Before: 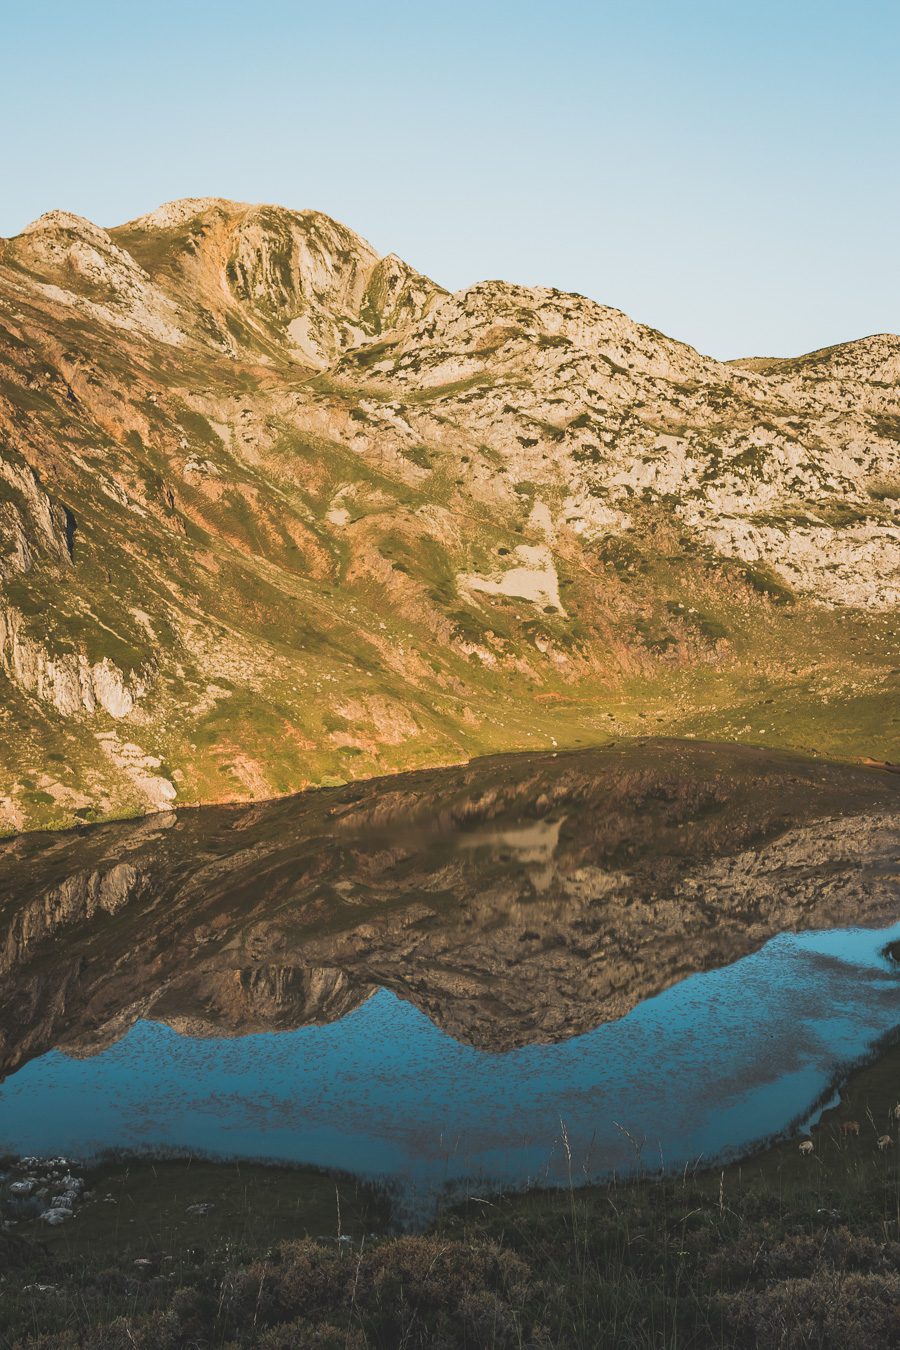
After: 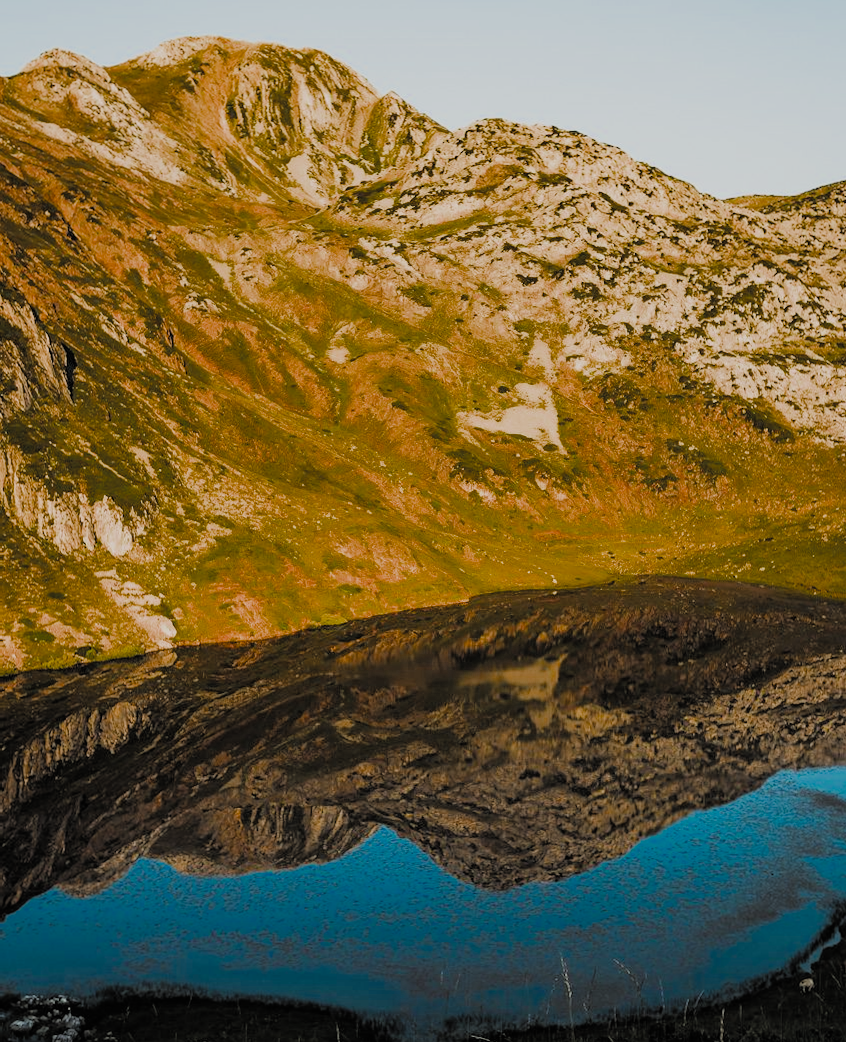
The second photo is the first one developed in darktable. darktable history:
color balance rgb: shadows lift › hue 85.02°, perceptual saturation grading › global saturation 35.38%, saturation formula JzAzBz (2021)
crop and rotate: angle 0.068°, top 11.958%, right 5.77%, bottom 10.699%
filmic rgb: black relative exposure -3.94 EV, white relative exposure 3.14 EV, hardness 2.87, add noise in highlights 0.002, color science v3 (2019), use custom middle-gray values true, contrast in highlights soft
